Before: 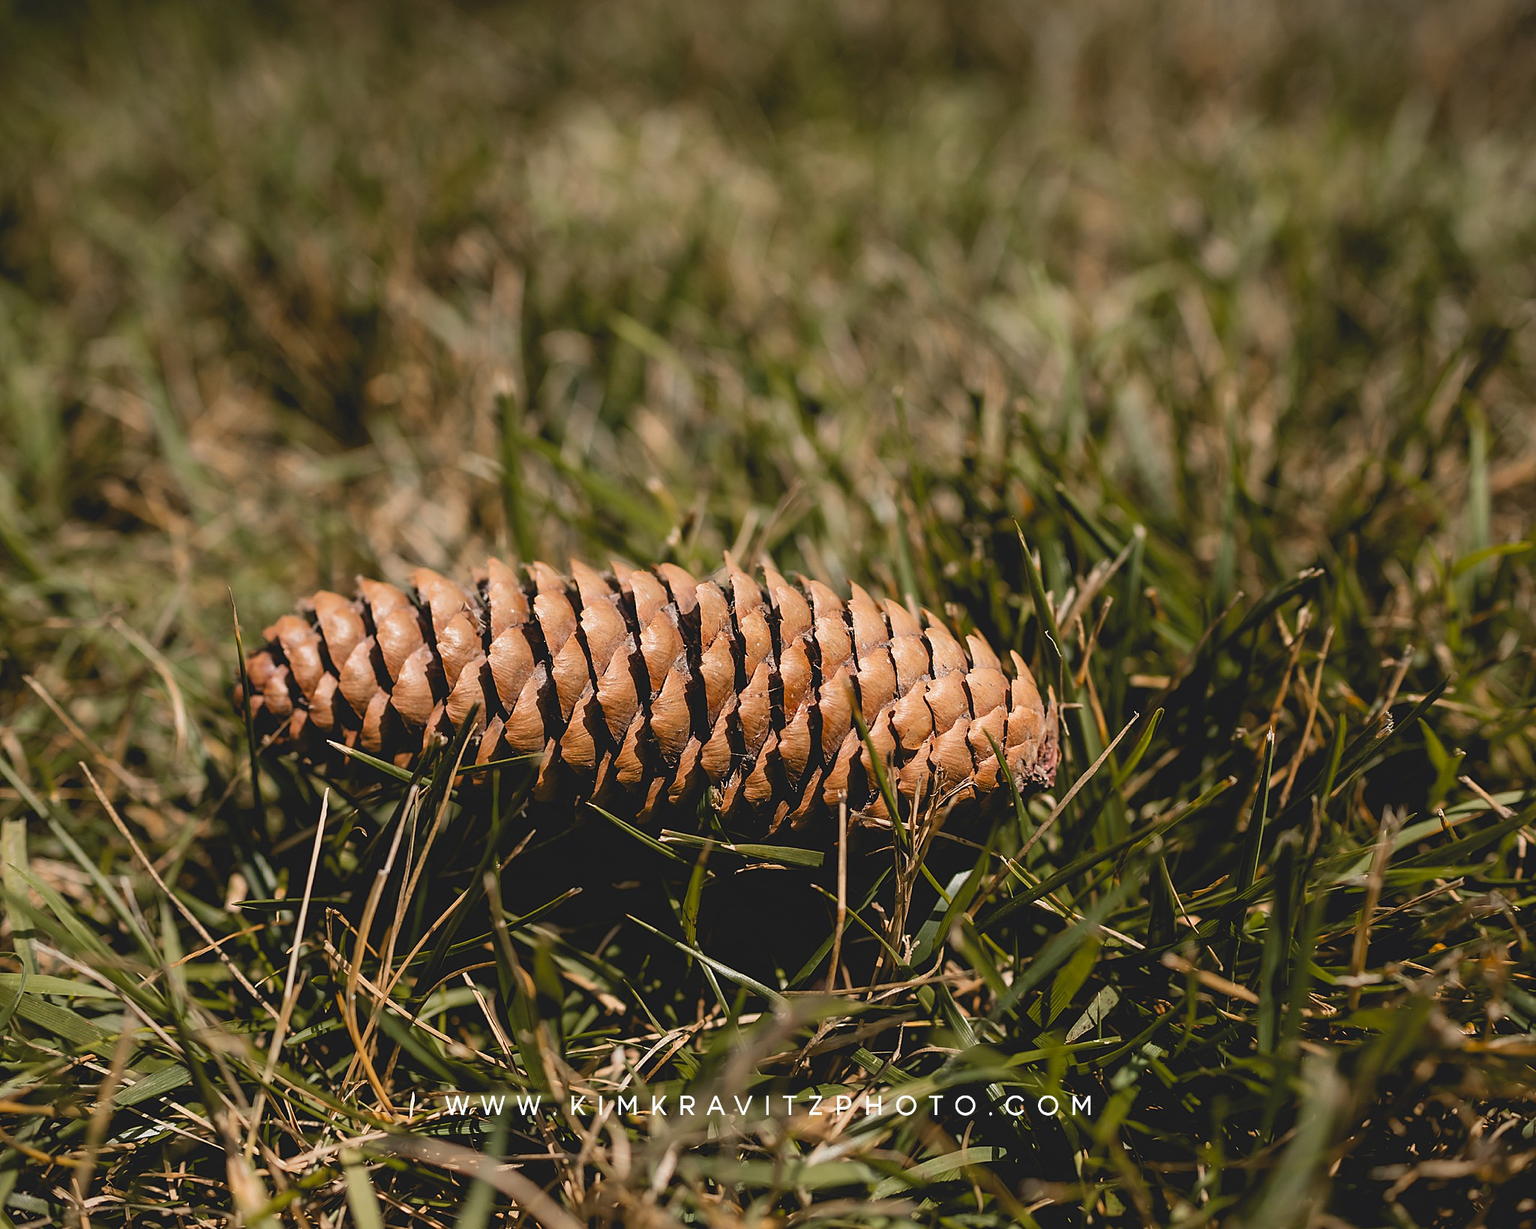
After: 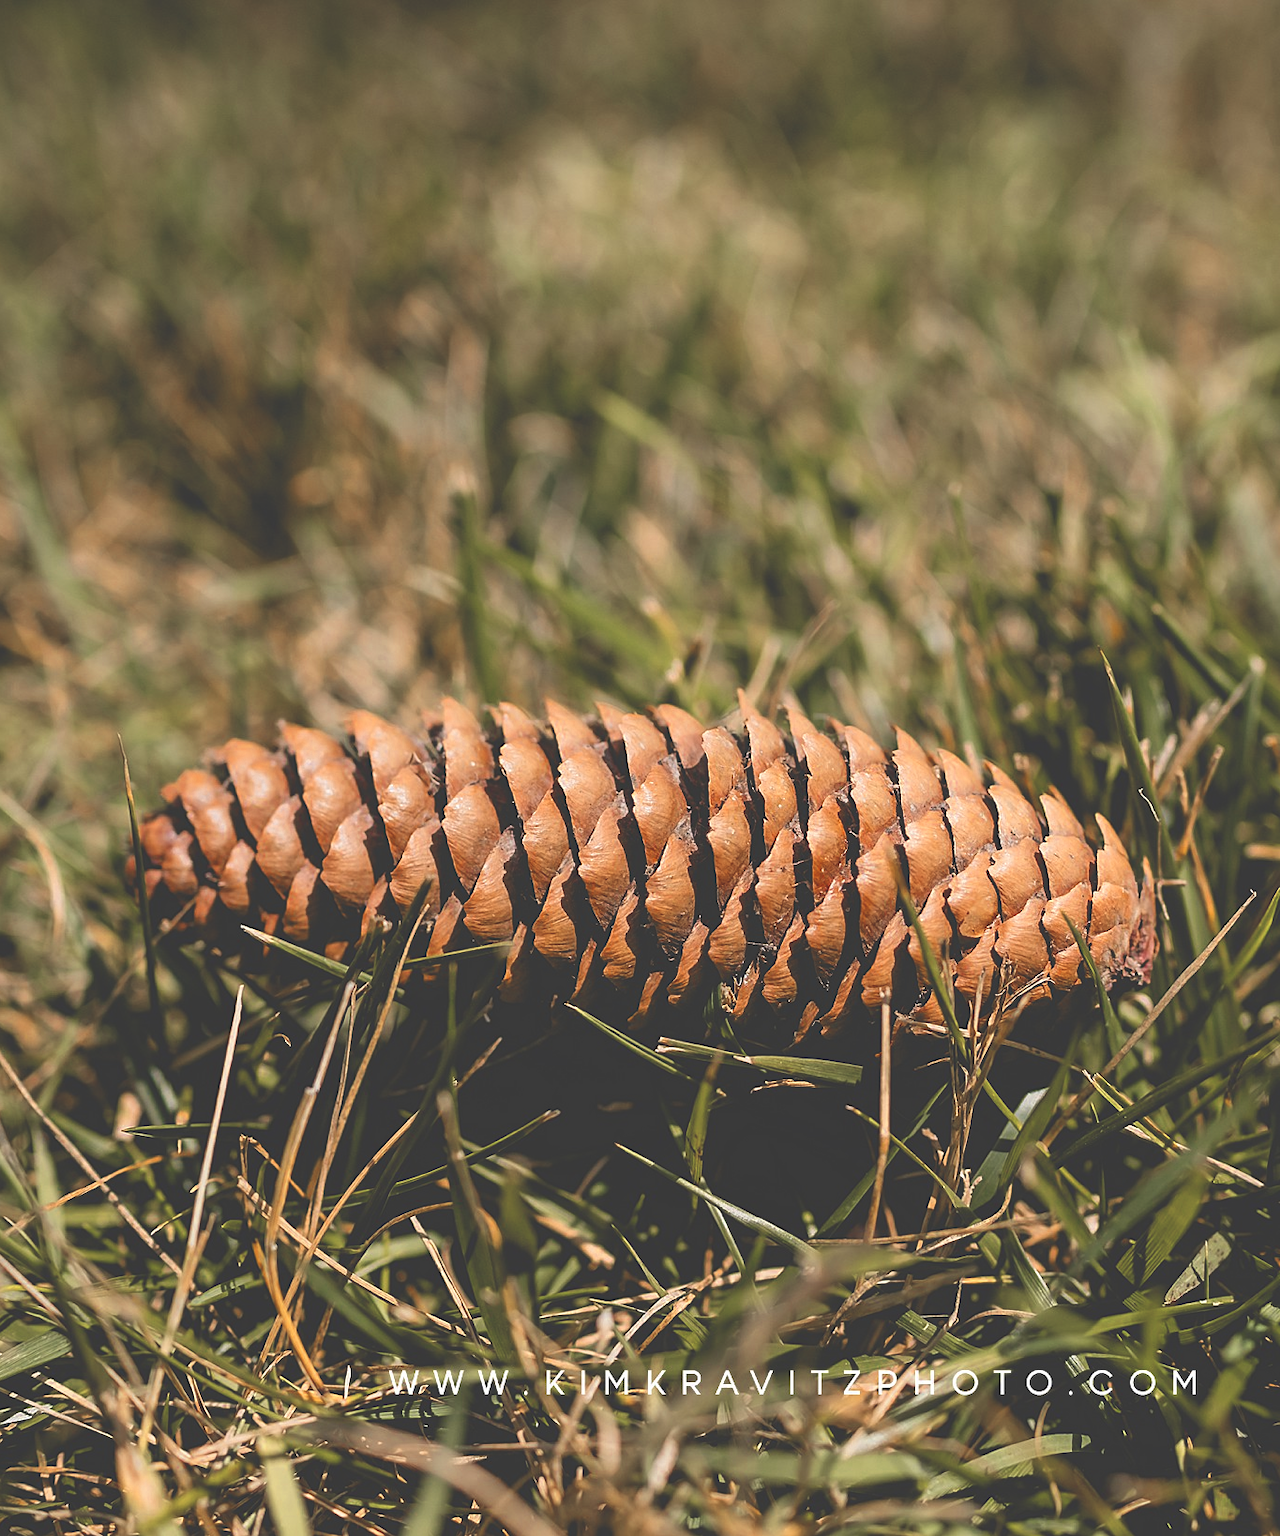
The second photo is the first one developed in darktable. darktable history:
exposure: black level correction -0.03, compensate highlight preservation false
crop and rotate: left 8.786%, right 24.548%
color zones: curves: ch0 [(0.004, 0.305) (0.261, 0.623) (0.389, 0.399) (0.708, 0.571) (0.947, 0.34)]; ch1 [(0.025, 0.645) (0.229, 0.584) (0.326, 0.551) (0.484, 0.262) (0.757, 0.643)]
